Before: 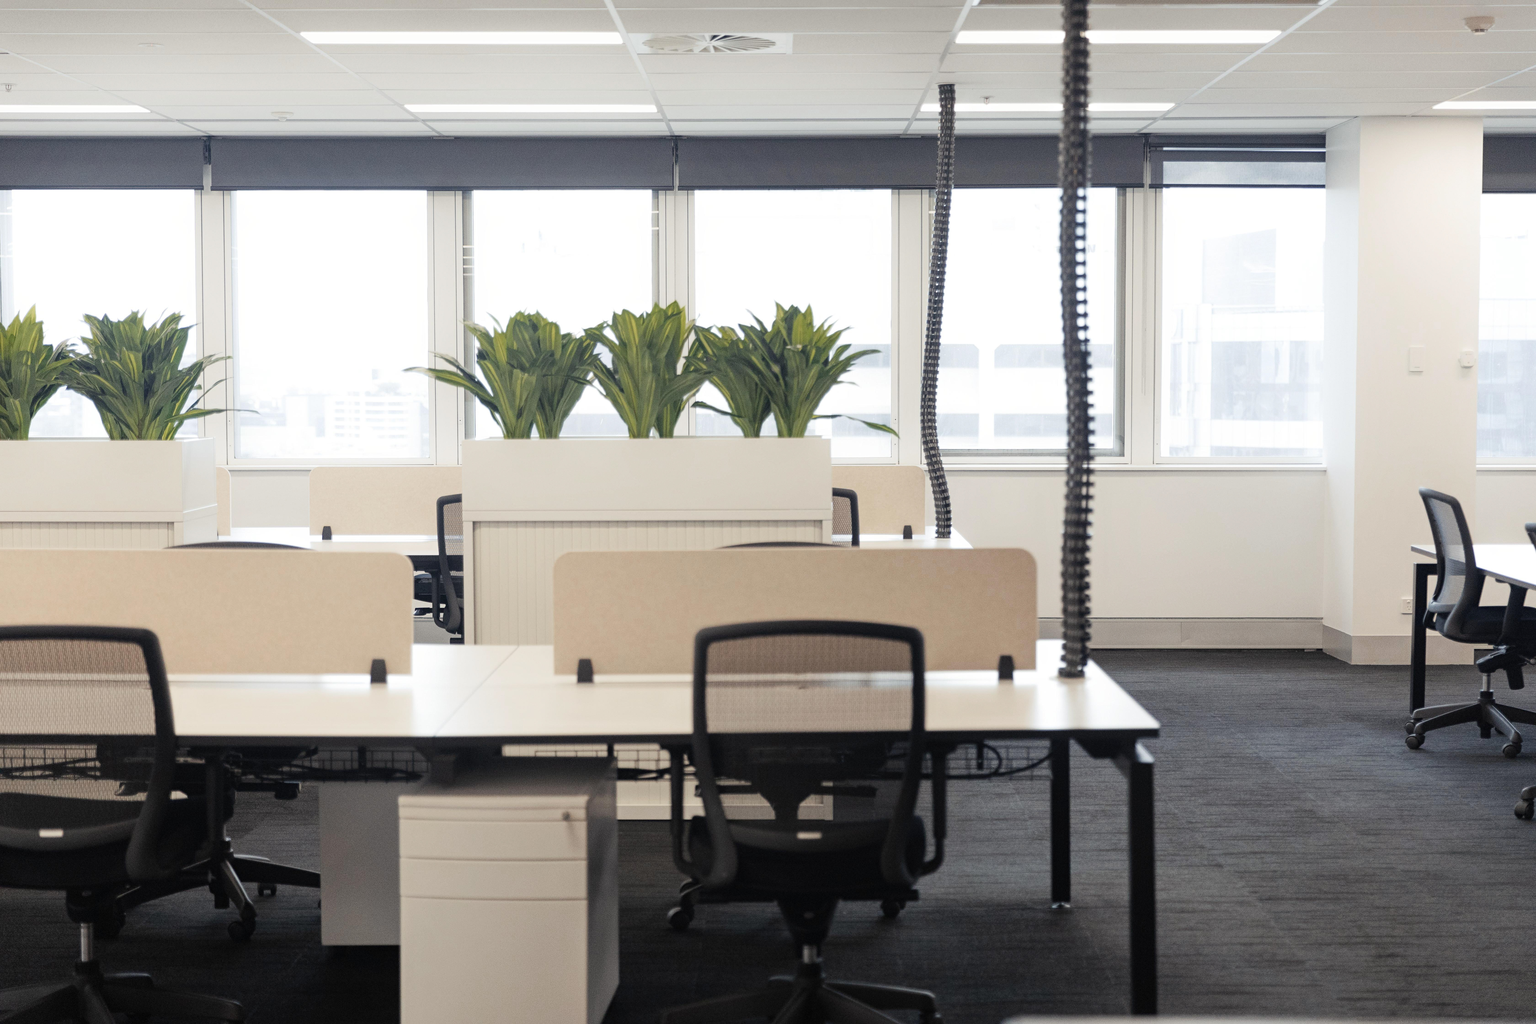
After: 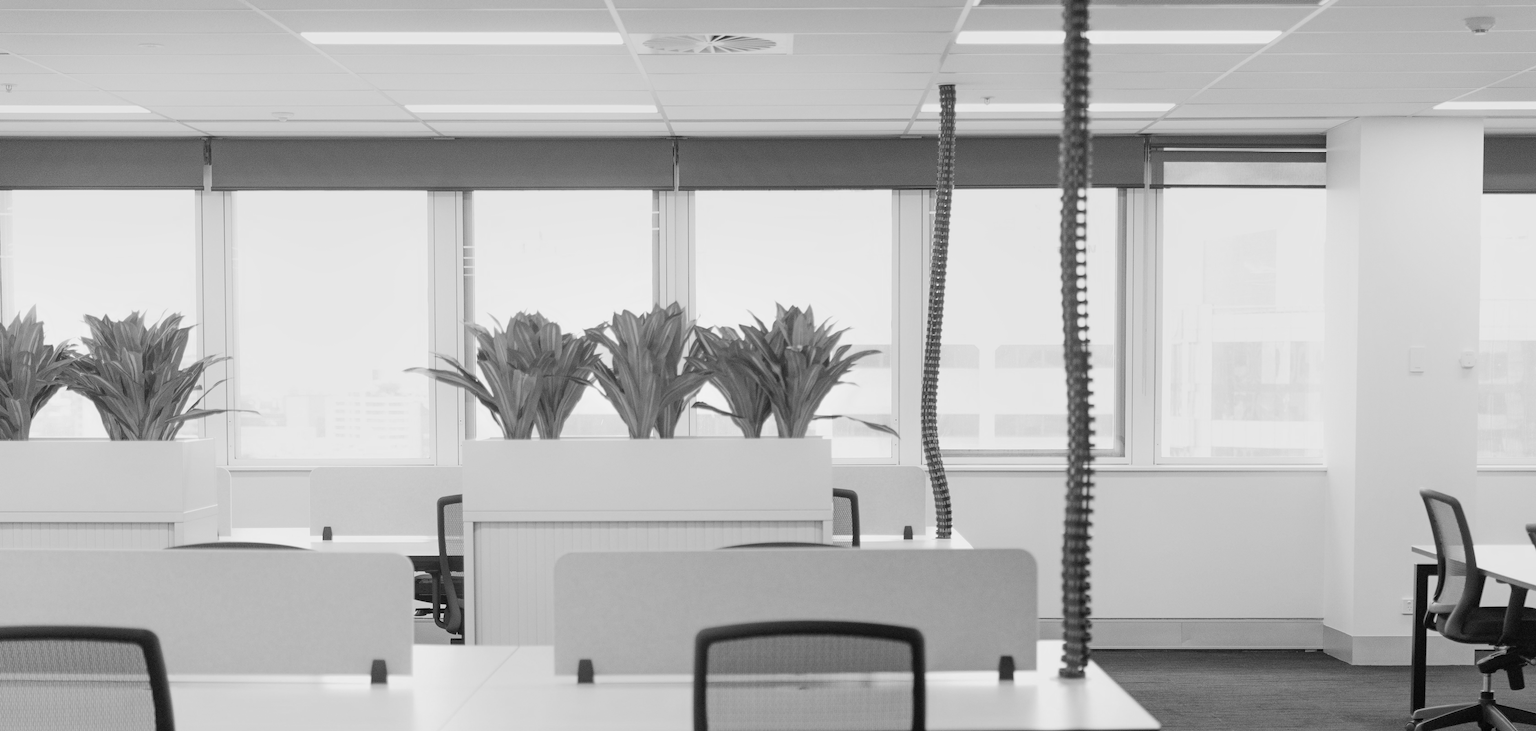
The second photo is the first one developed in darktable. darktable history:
monochrome: on, module defaults
filmic rgb: black relative exposure -16 EV, threshold -0.33 EV, transition 3.19 EV, structure ↔ texture 100%, target black luminance 0%, hardness 7.57, latitude 72.96%, contrast 0.908, highlights saturation mix 10%, shadows ↔ highlights balance -0.38%, add noise in highlights 0, preserve chrominance no, color science v4 (2020), iterations of high-quality reconstruction 10, enable highlight reconstruction true
crop: bottom 28.576%
exposure: exposure 0.207 EV, compensate highlight preservation false
shadows and highlights: shadows 43.06, highlights 6.94
